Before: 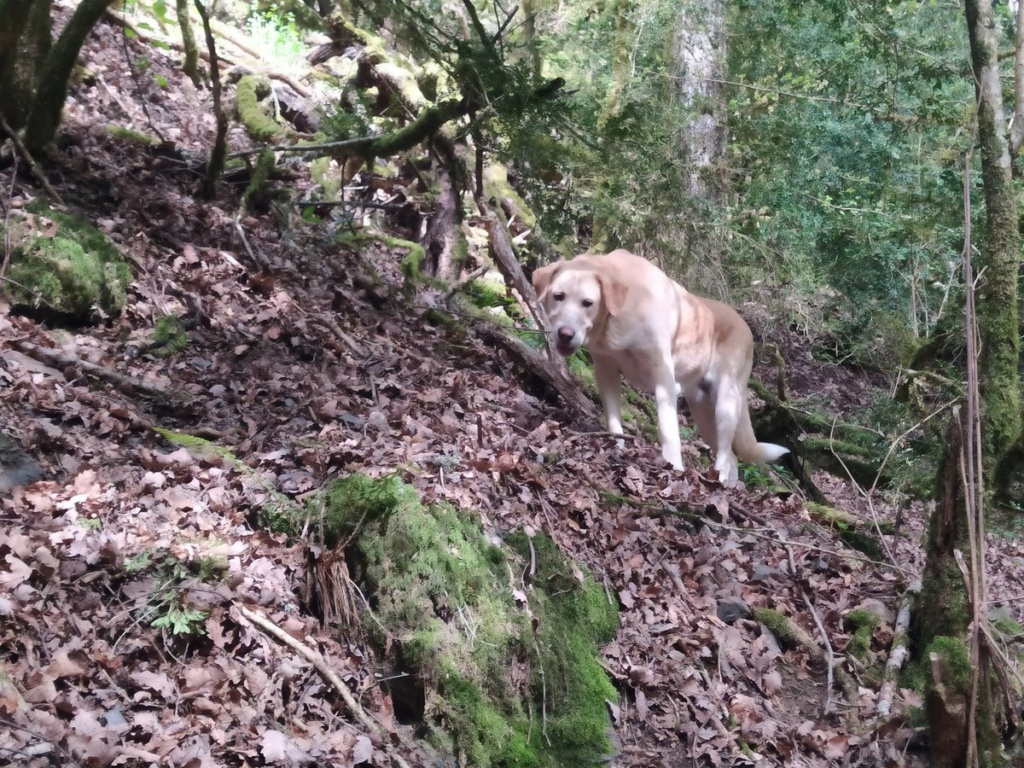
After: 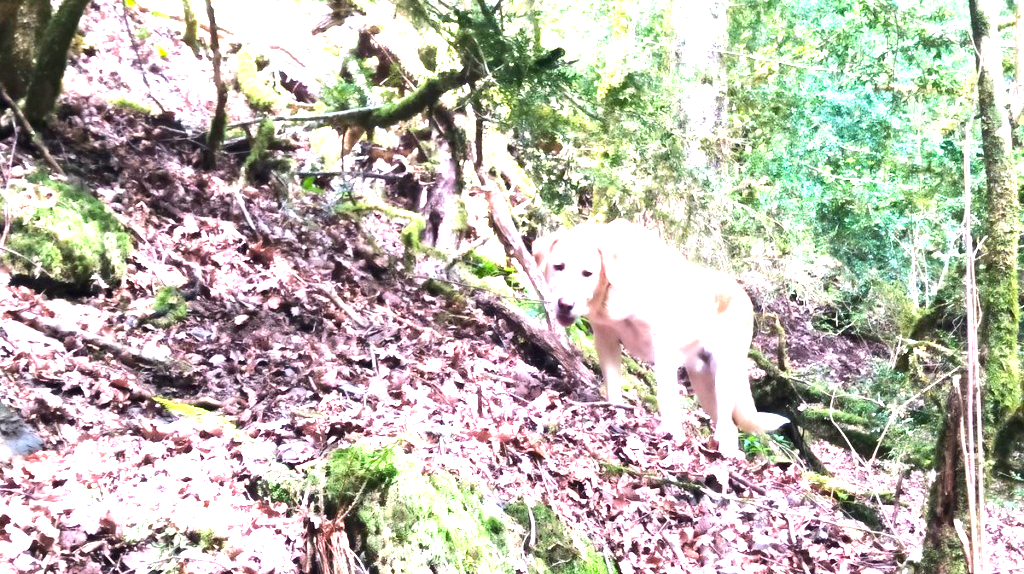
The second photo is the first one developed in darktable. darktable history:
crop: top 3.968%, bottom 21.289%
exposure: black level correction 0.001, exposure 1.722 EV, compensate highlight preservation false
tone equalizer: -8 EV -0.78 EV, -7 EV -0.738 EV, -6 EV -0.575 EV, -5 EV -0.365 EV, -3 EV 0.395 EV, -2 EV 0.6 EV, -1 EV 0.682 EV, +0 EV 0.723 EV, edges refinement/feathering 500, mask exposure compensation -1.57 EV, preserve details no
color balance rgb: shadows lift › hue 86.95°, power › hue 214.74°, perceptual saturation grading › global saturation 40.576%
